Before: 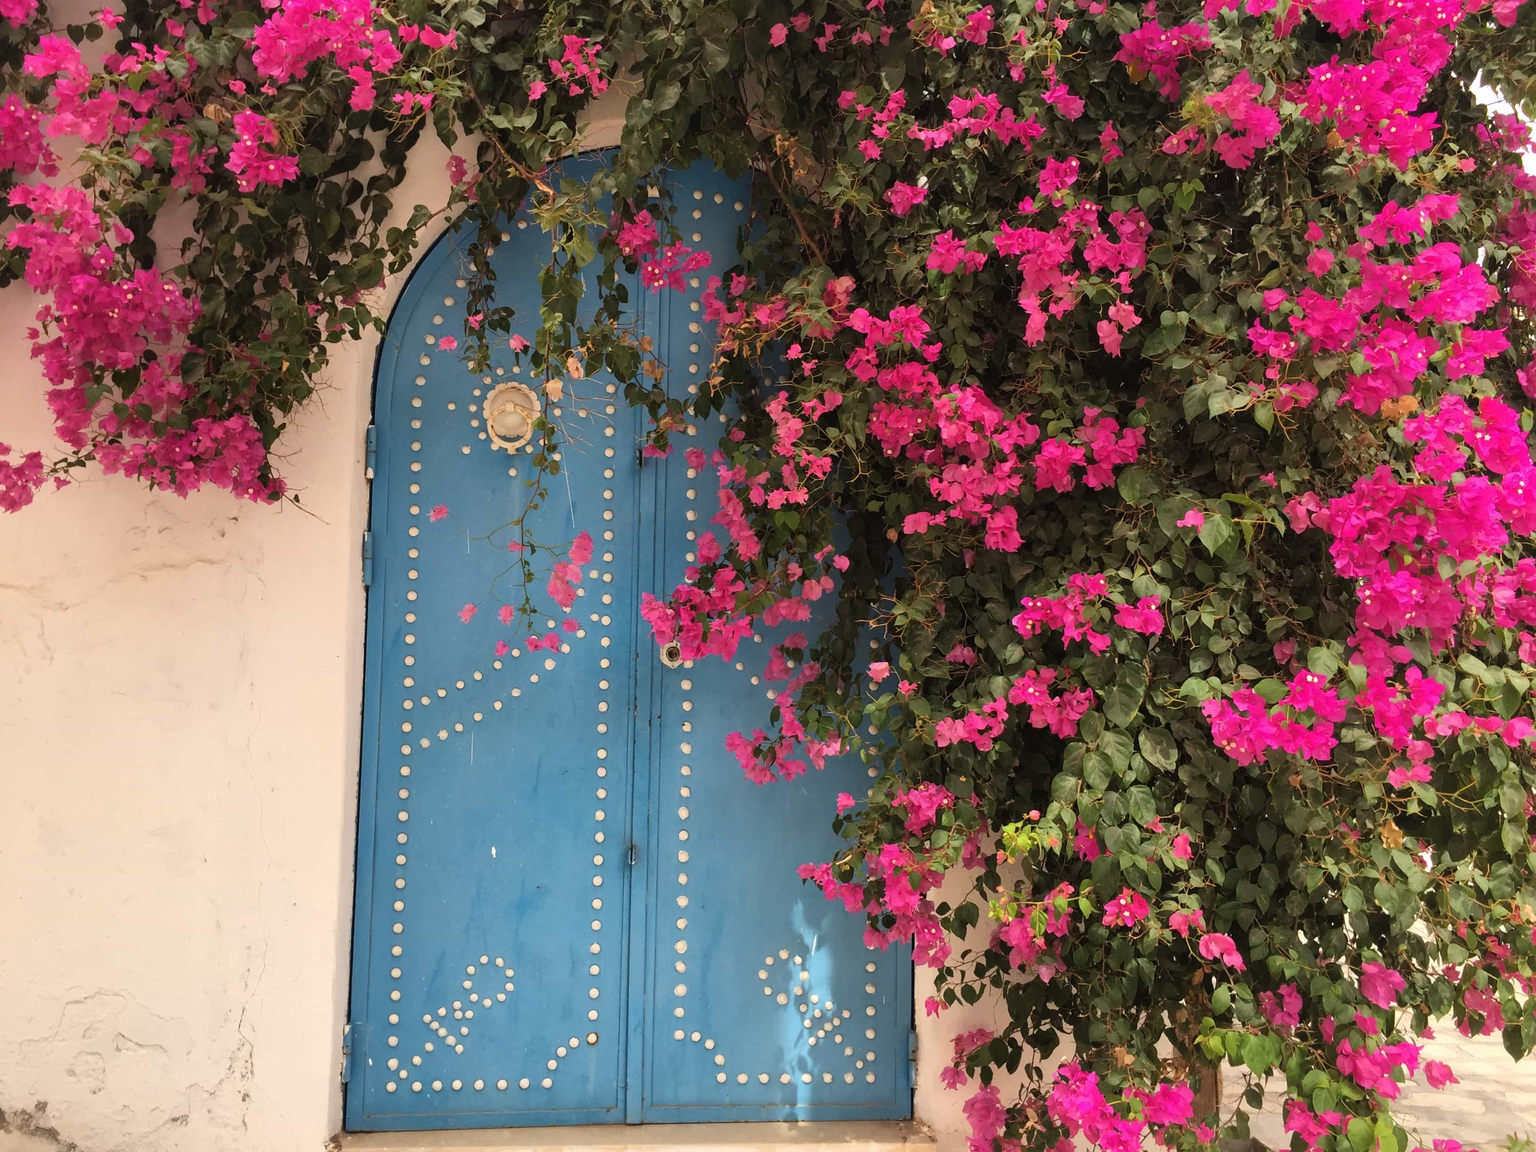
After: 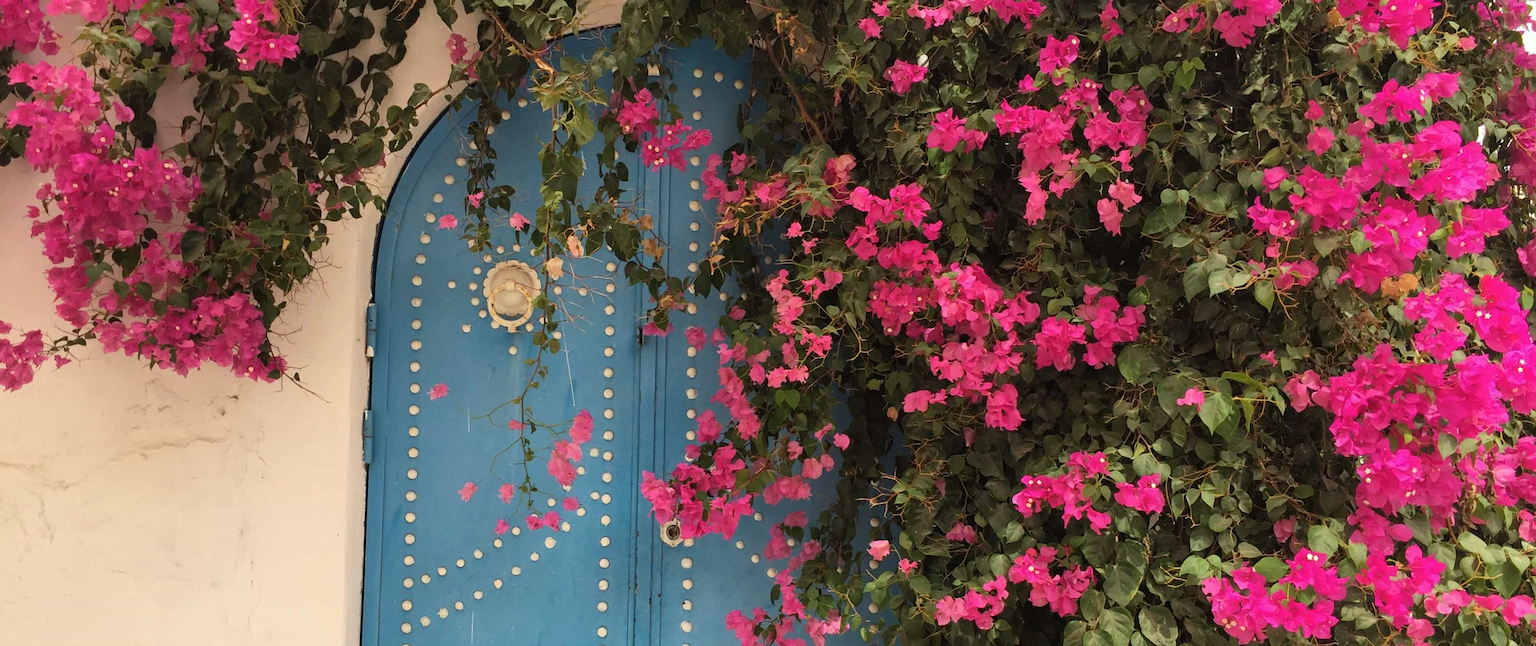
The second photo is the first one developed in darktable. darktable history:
crop and rotate: top 10.605%, bottom 33.274%
color correction: highlights a* -2.68, highlights b* 2.57
